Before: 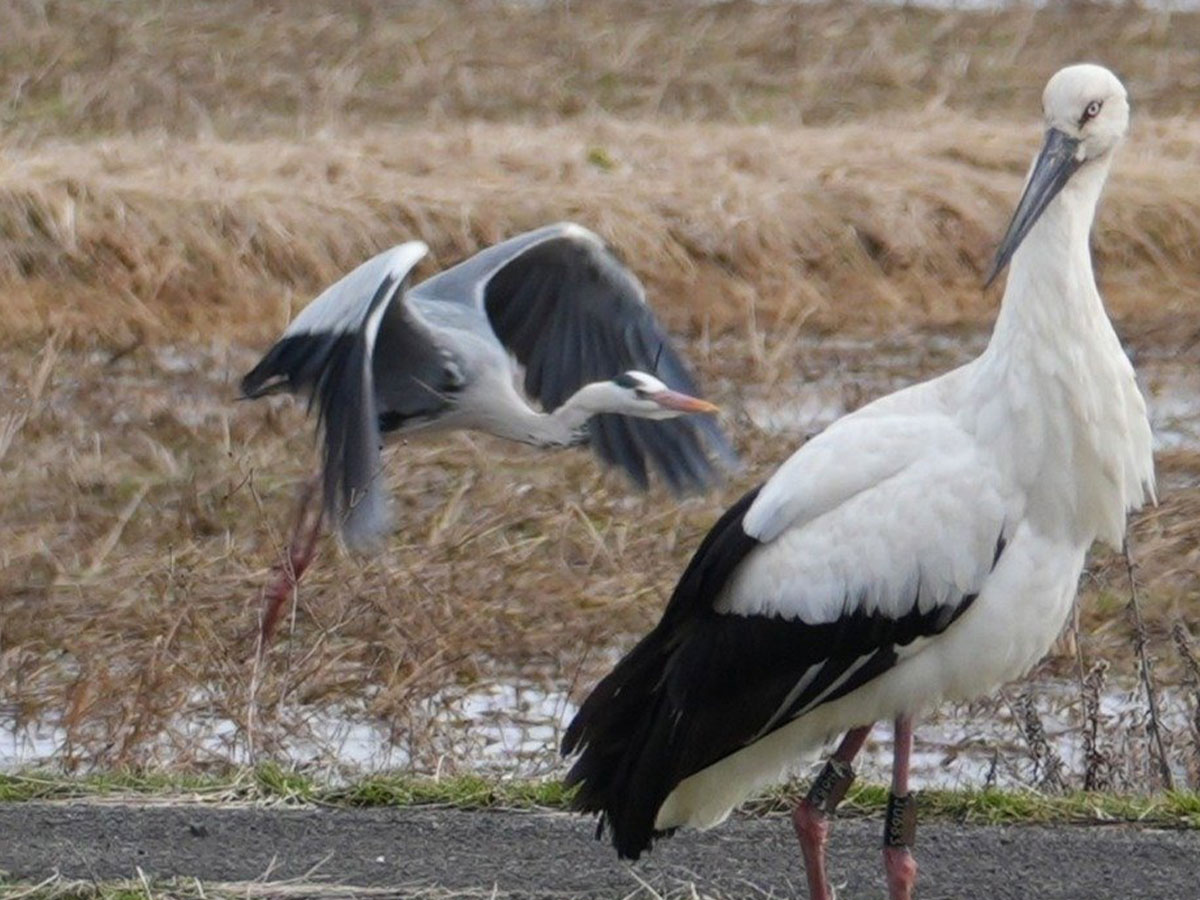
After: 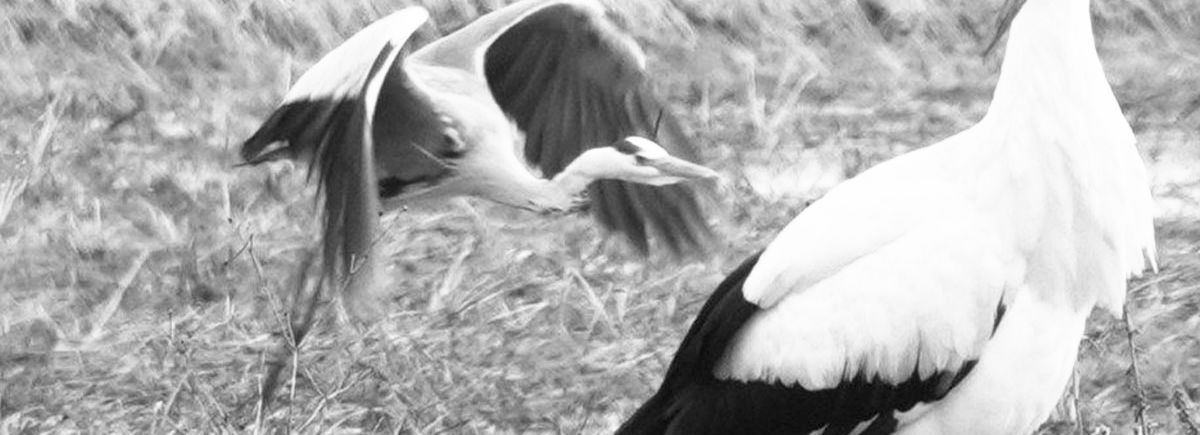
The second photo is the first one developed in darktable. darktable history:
crop and rotate: top 26.056%, bottom 25.543%
monochrome: on, module defaults
exposure: exposure 0.15 EV, compensate highlight preservation false
base curve: curves: ch0 [(0, 0) (0.495, 0.917) (1, 1)], preserve colors none
